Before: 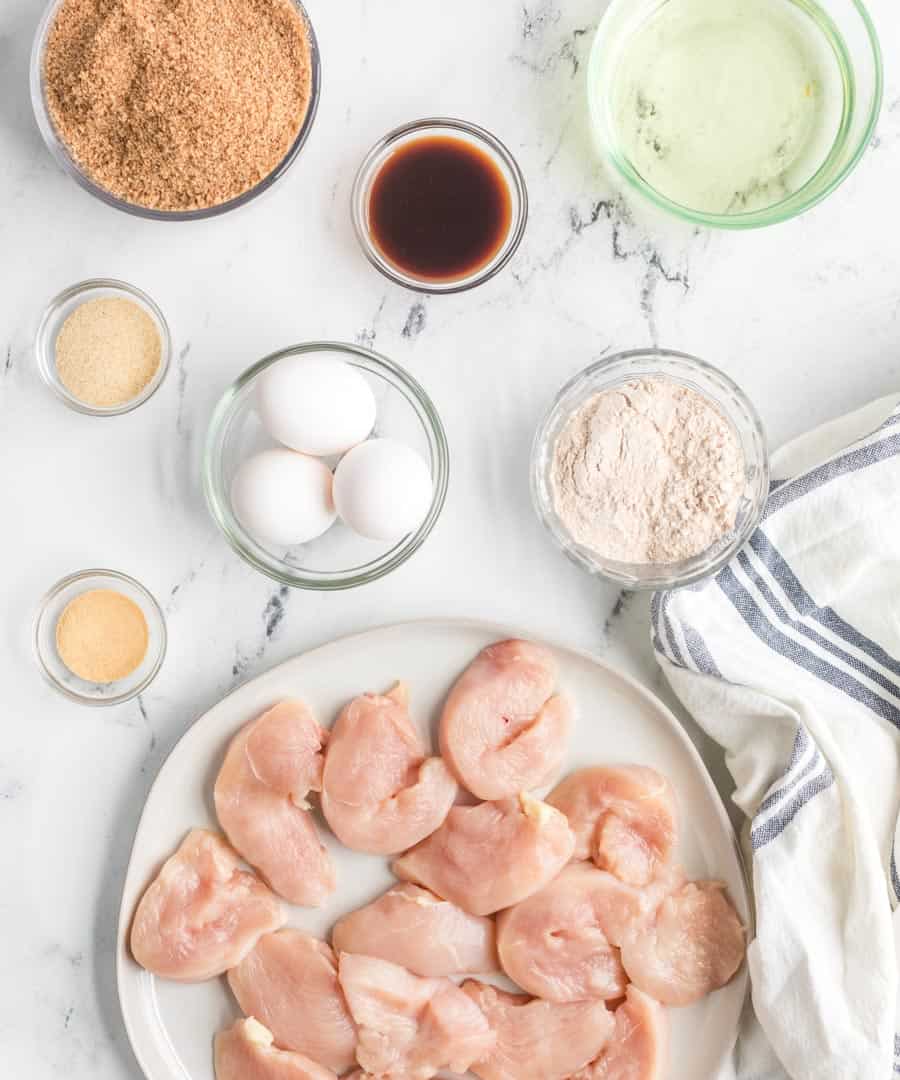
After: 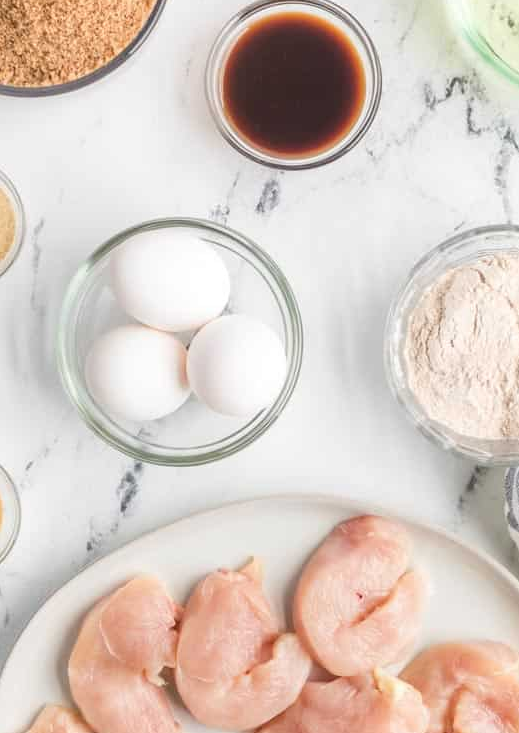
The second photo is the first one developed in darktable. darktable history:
crop: left 16.256%, top 11.504%, right 26.045%, bottom 20.609%
